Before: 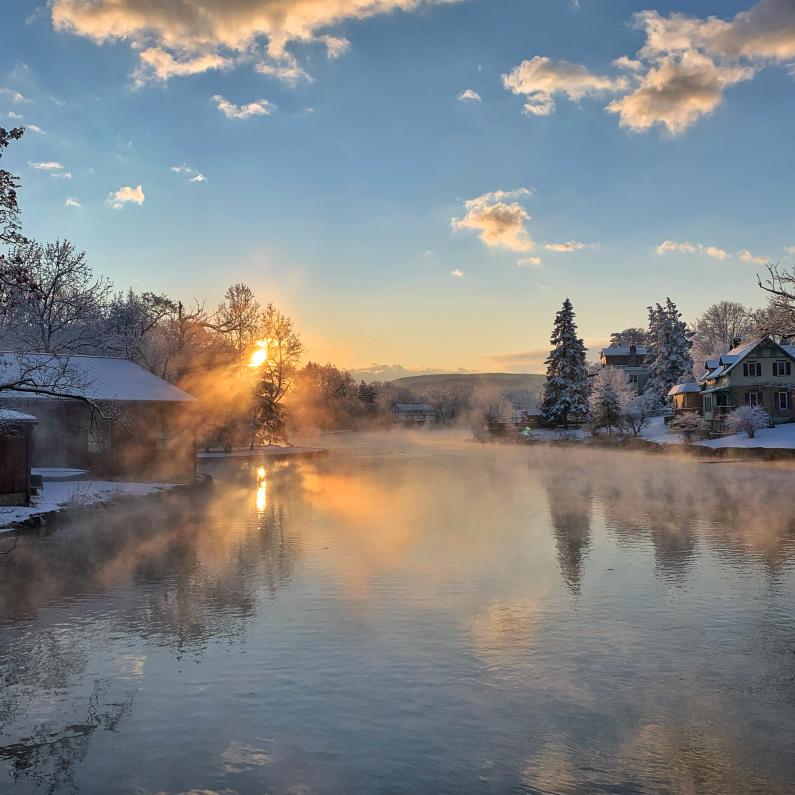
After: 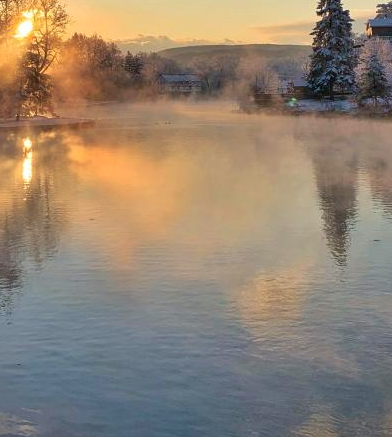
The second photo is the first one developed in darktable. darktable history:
crop: left 29.487%, top 41.424%, right 21.123%, bottom 3.494%
velvia: on, module defaults
